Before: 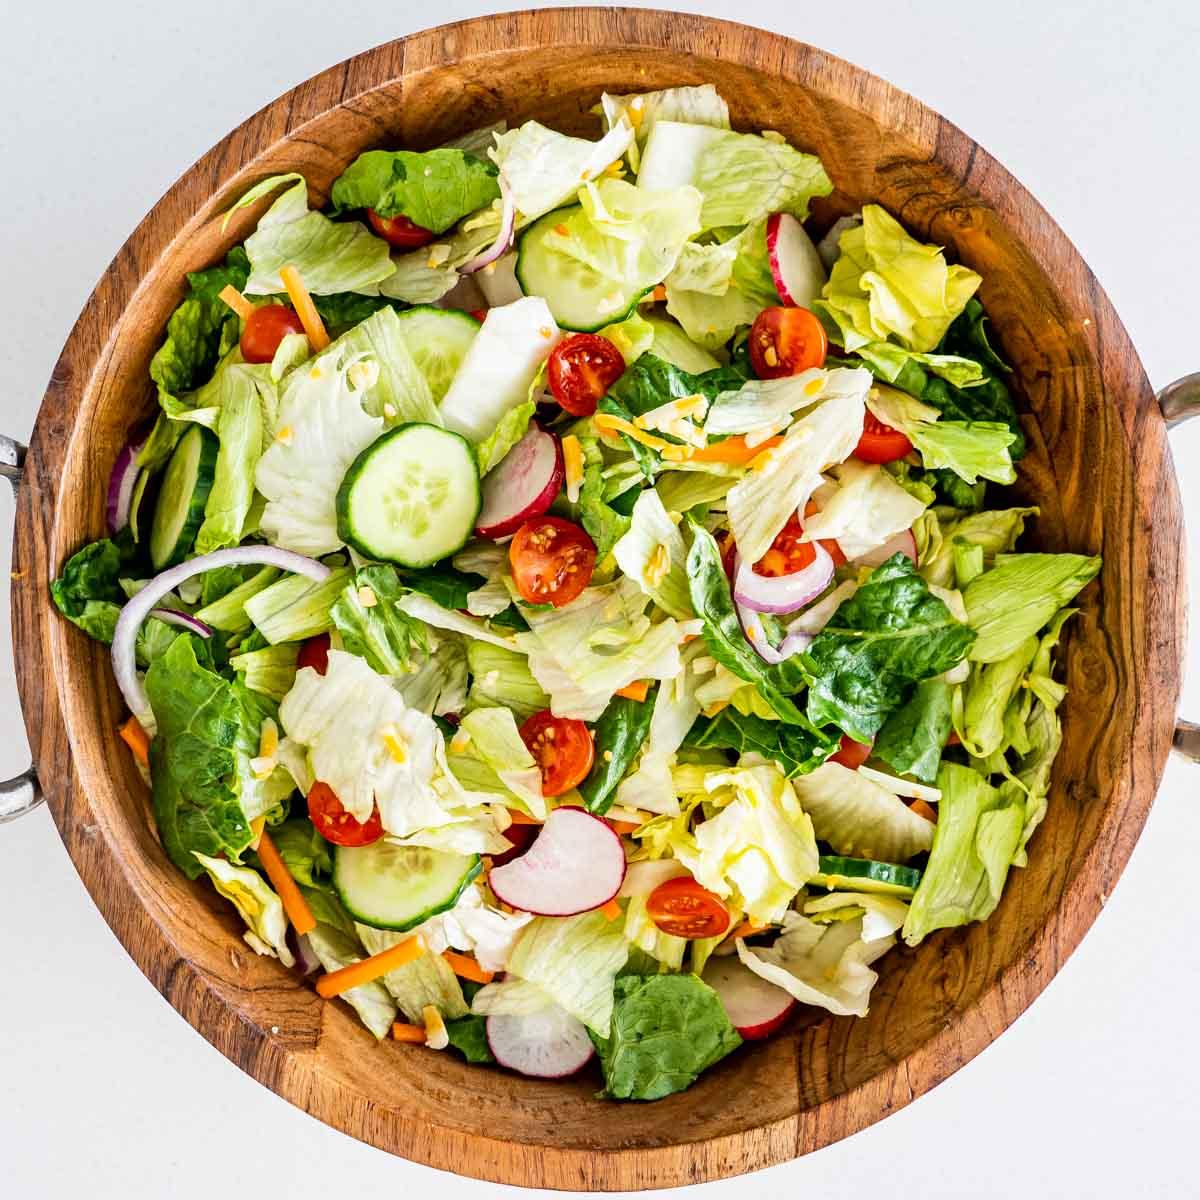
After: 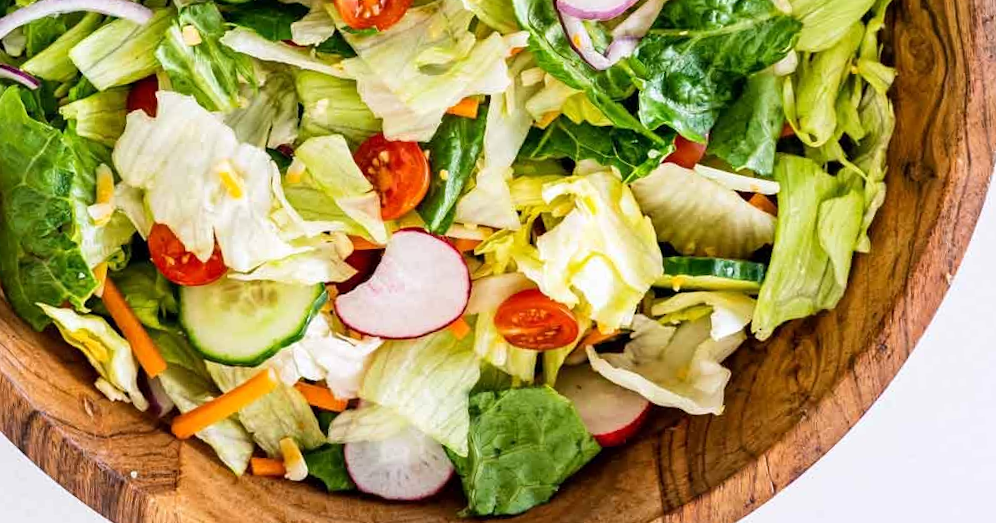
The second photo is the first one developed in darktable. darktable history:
white balance: red 1.004, blue 1.024
rotate and perspective: rotation -4.57°, crop left 0.054, crop right 0.944, crop top 0.087, crop bottom 0.914
crop and rotate: left 13.306%, top 48.129%, bottom 2.928%
